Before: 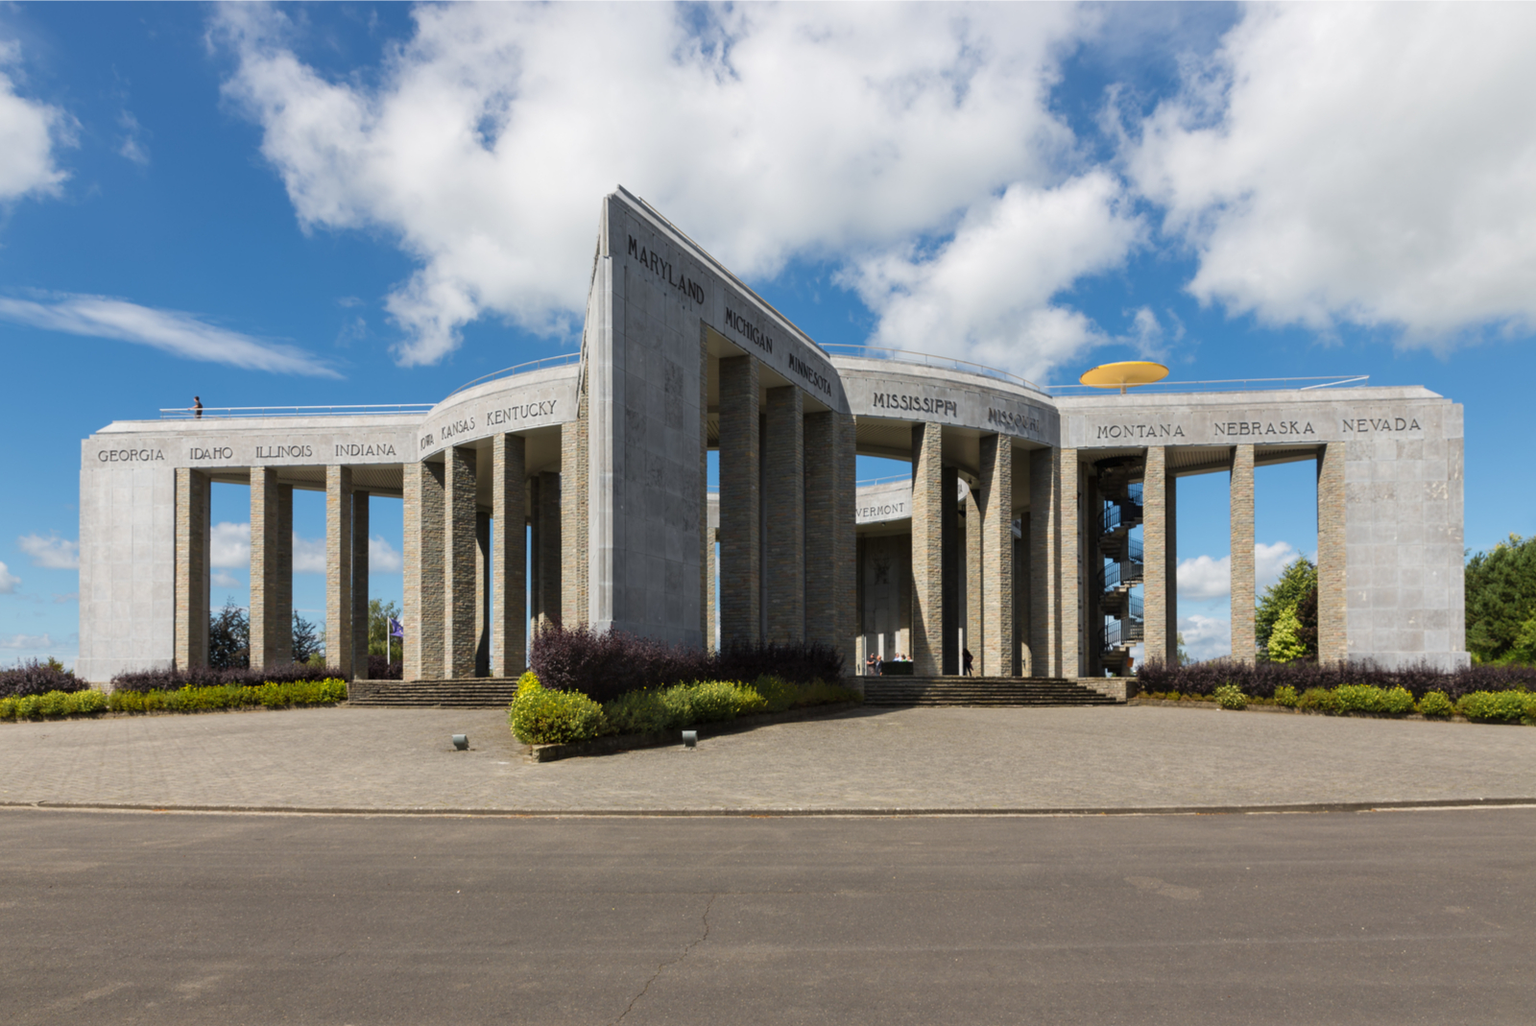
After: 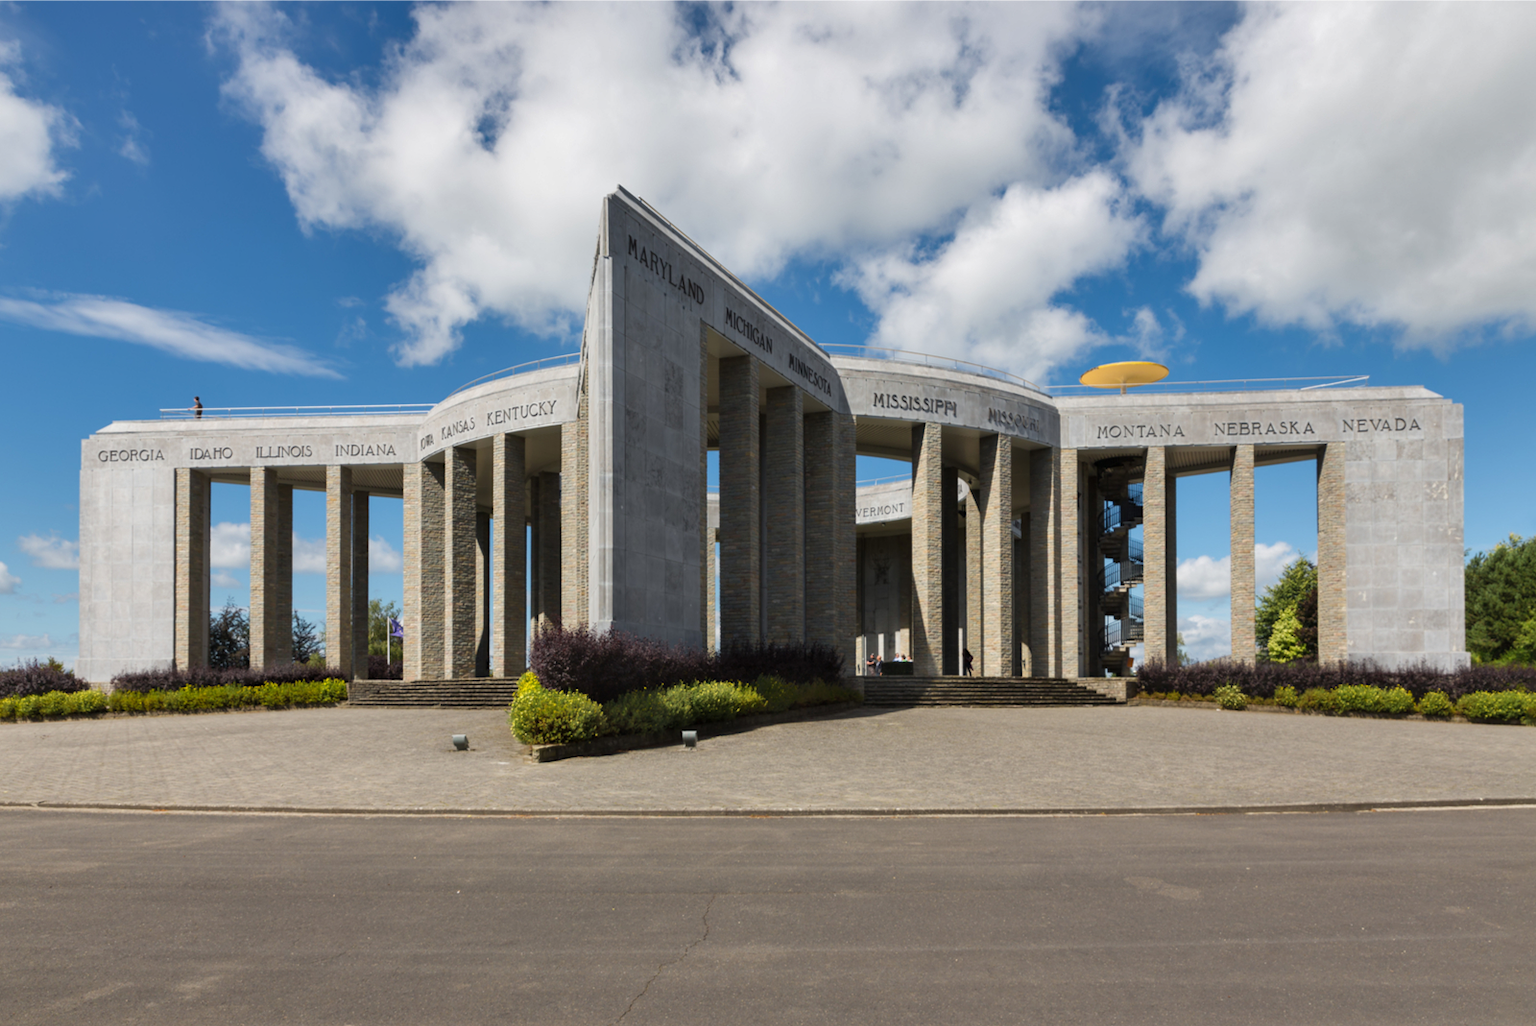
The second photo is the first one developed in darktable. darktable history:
shadows and highlights: shadows 24.88, highlights -47.89, soften with gaussian
